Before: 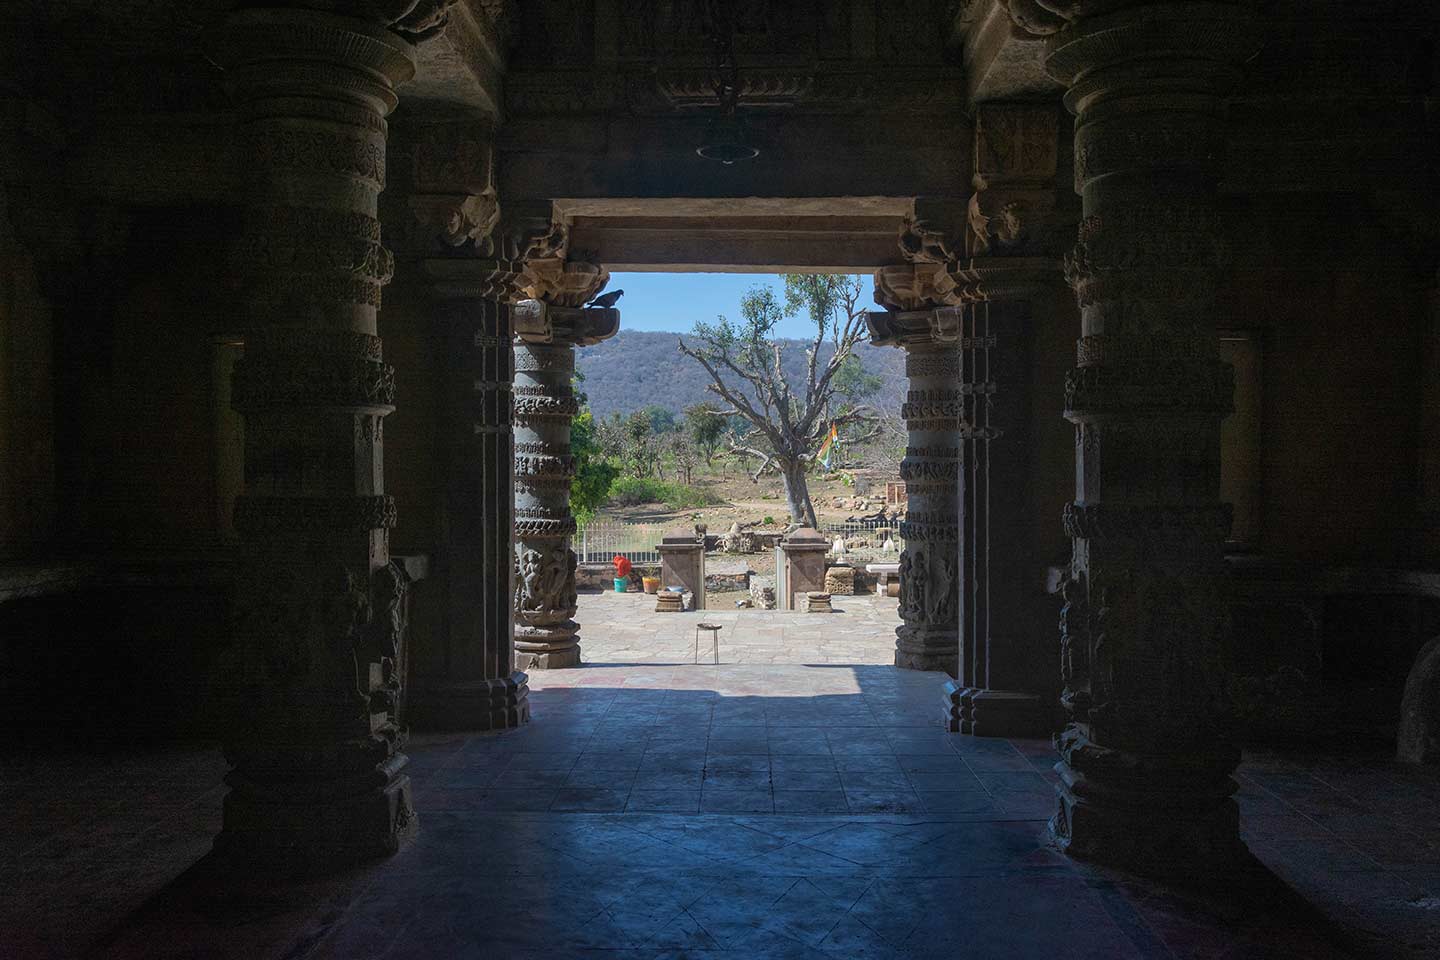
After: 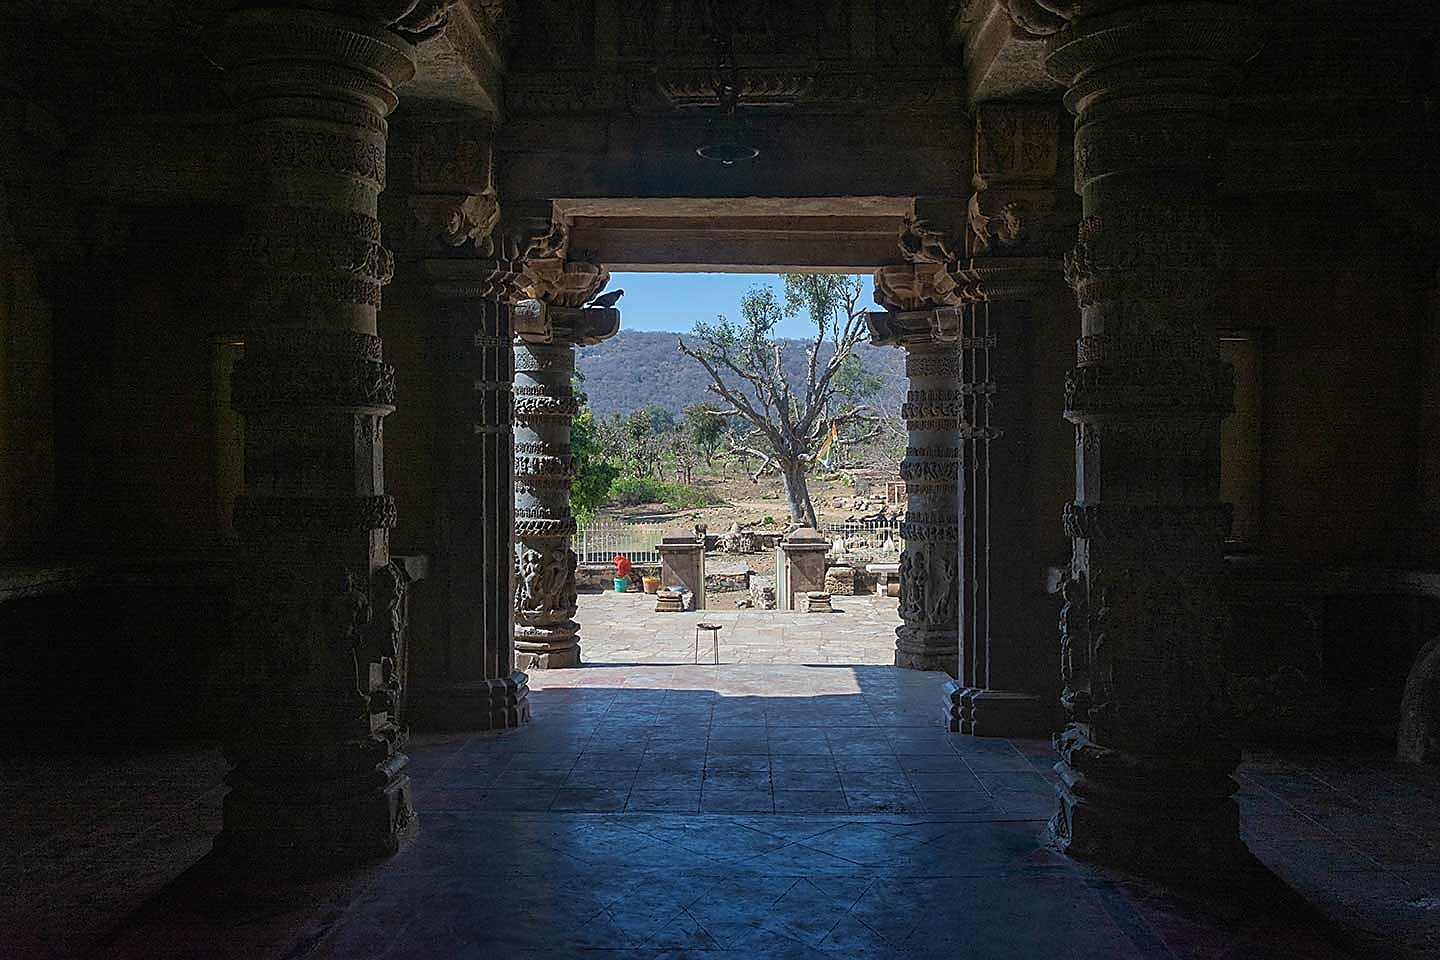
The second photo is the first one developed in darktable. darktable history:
sharpen: radius 1.413, amount 1.266, threshold 0.788
